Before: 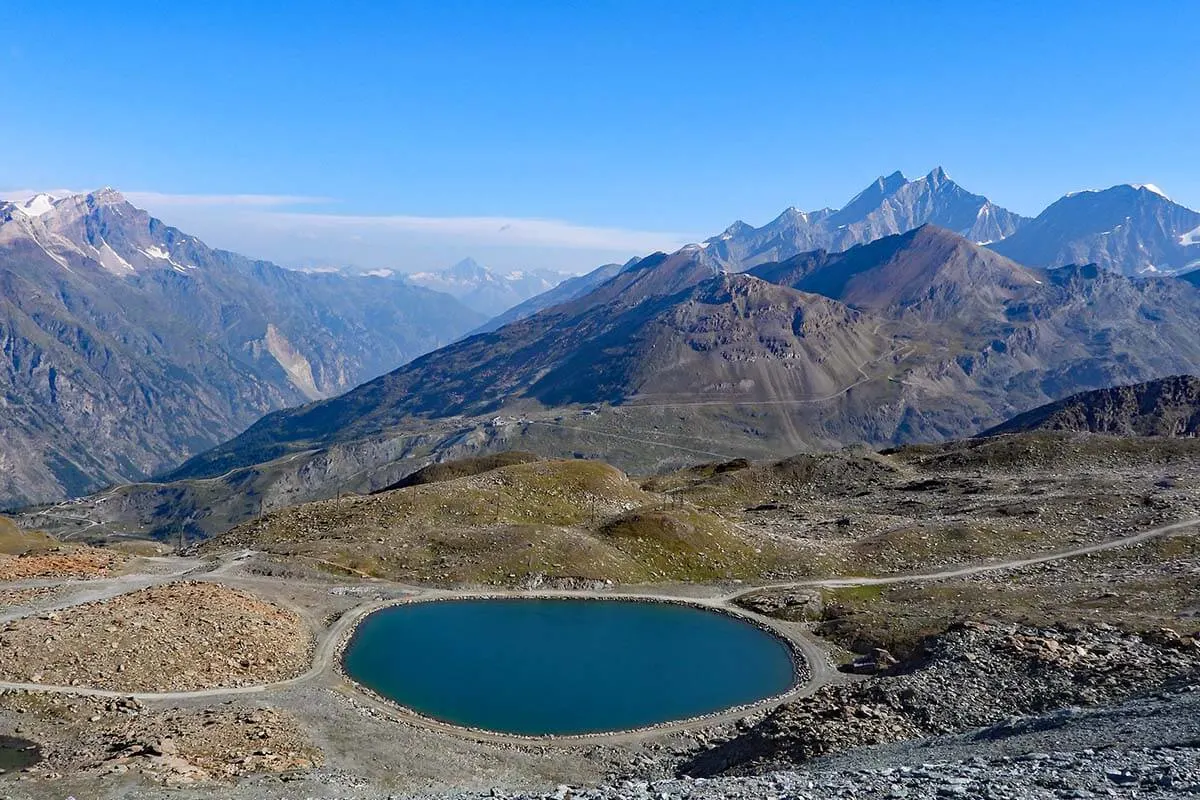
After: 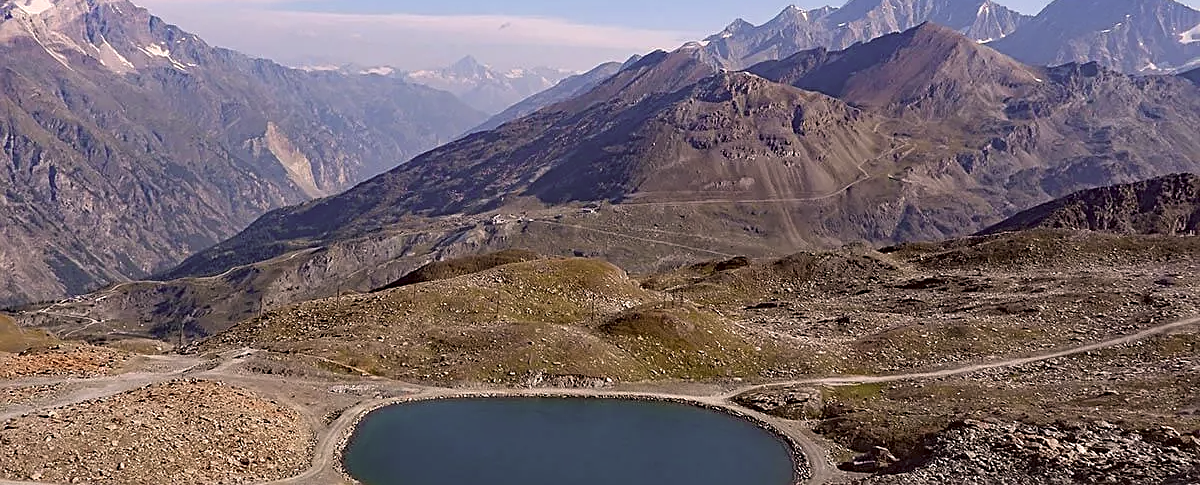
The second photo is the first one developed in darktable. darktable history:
crop and rotate: top 25.357%, bottom 13.942%
sharpen: on, module defaults
color correction: highlights a* 10.21, highlights b* 9.79, shadows a* 8.61, shadows b* 7.88, saturation 0.8
